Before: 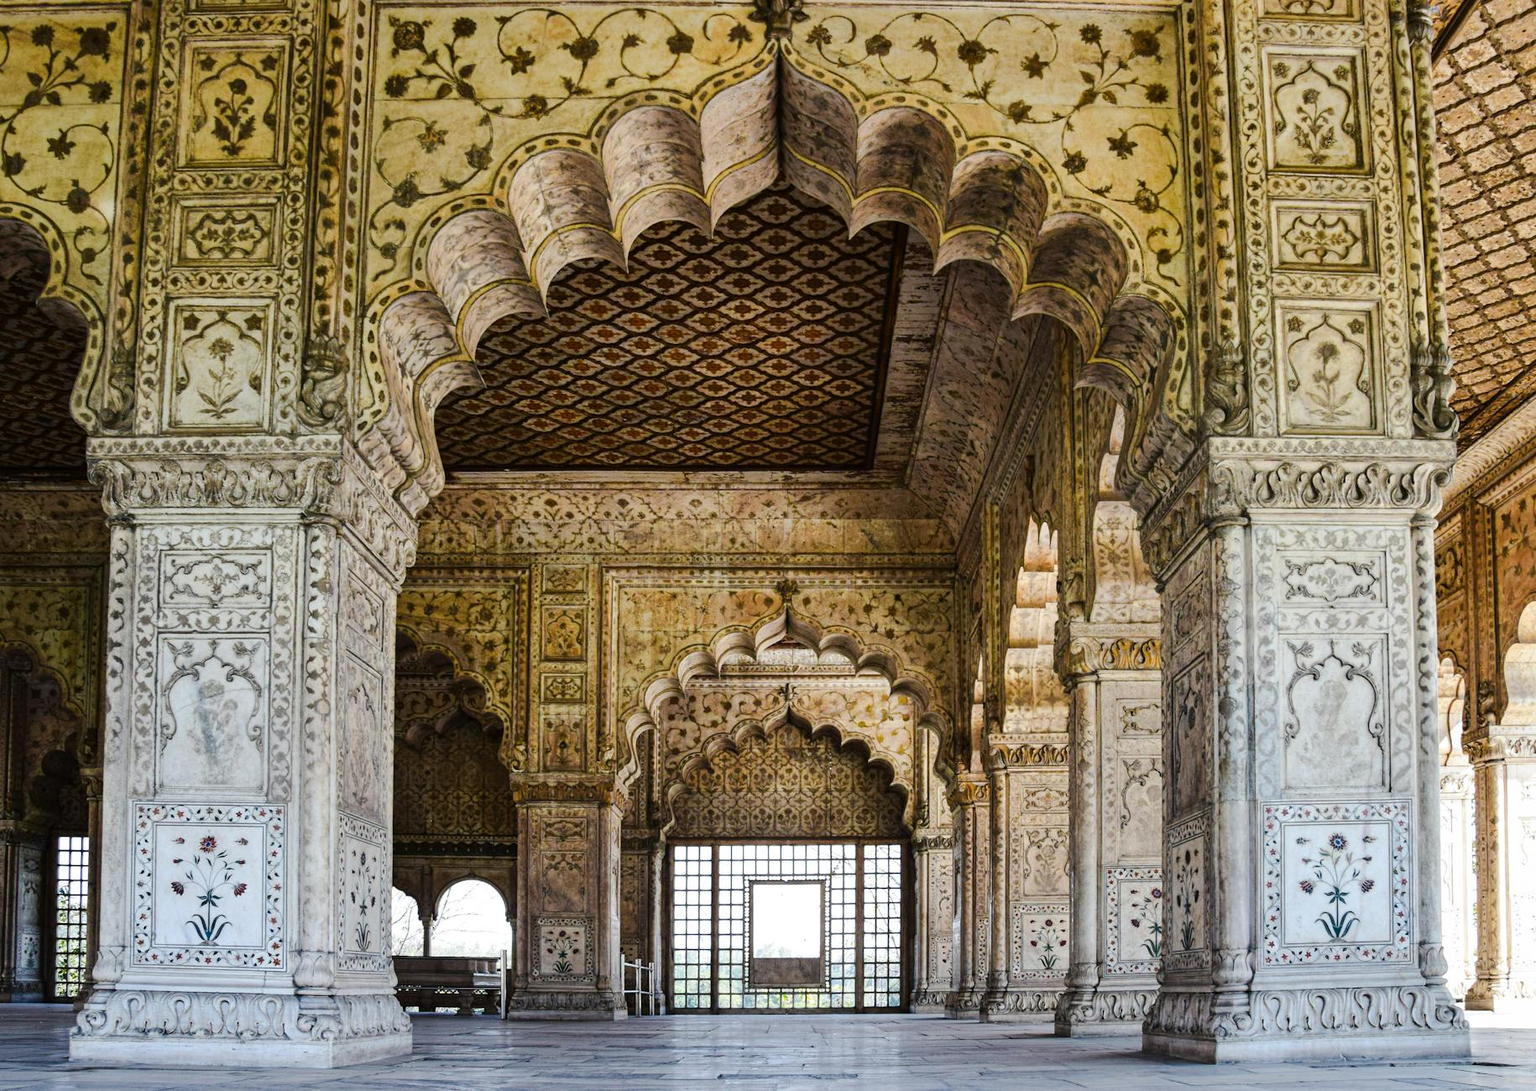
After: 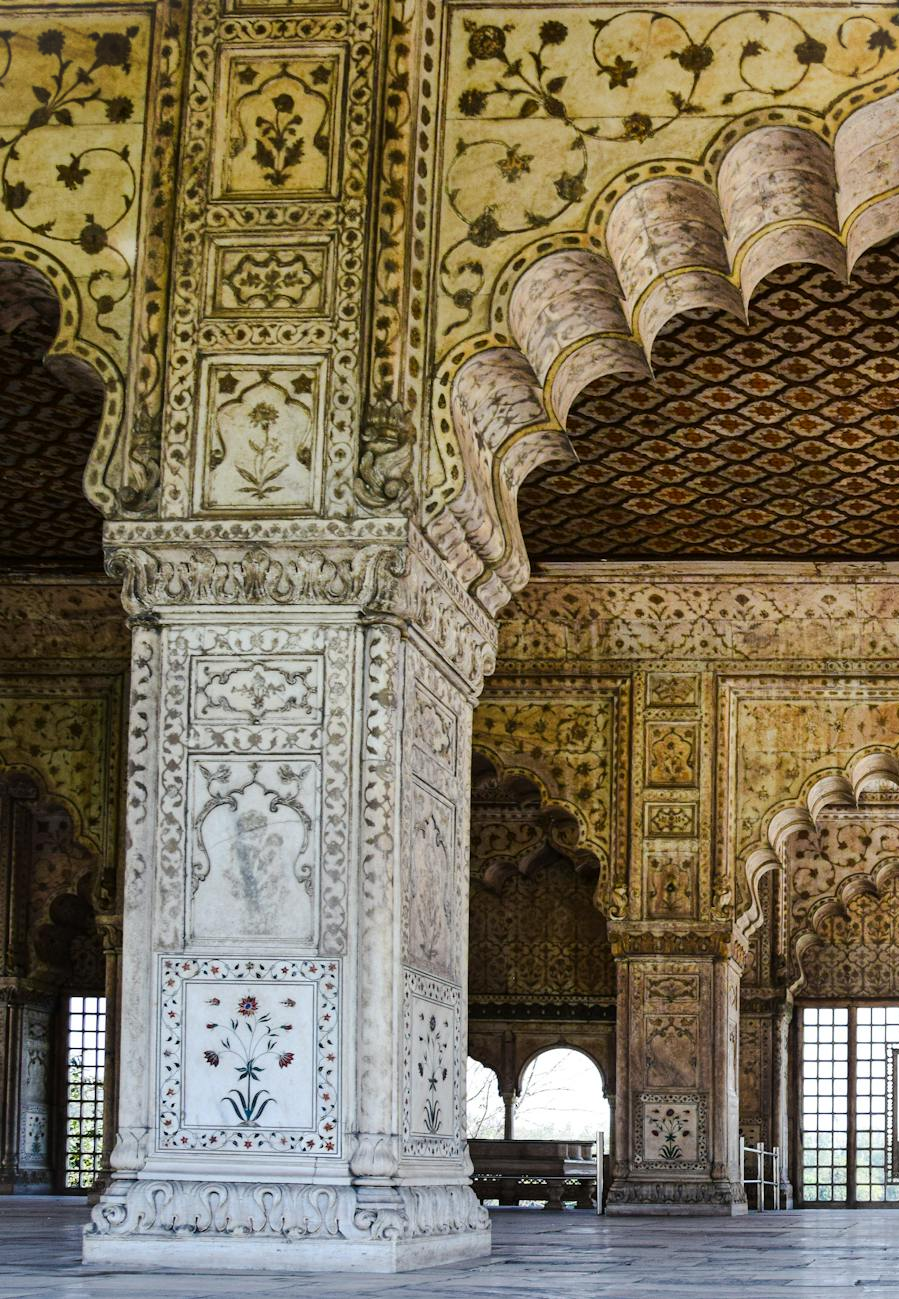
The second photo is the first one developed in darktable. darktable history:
crop and rotate: left 0%, top 0%, right 50.845%
vignetting: fall-off start 100%, brightness 0.05, saturation 0
